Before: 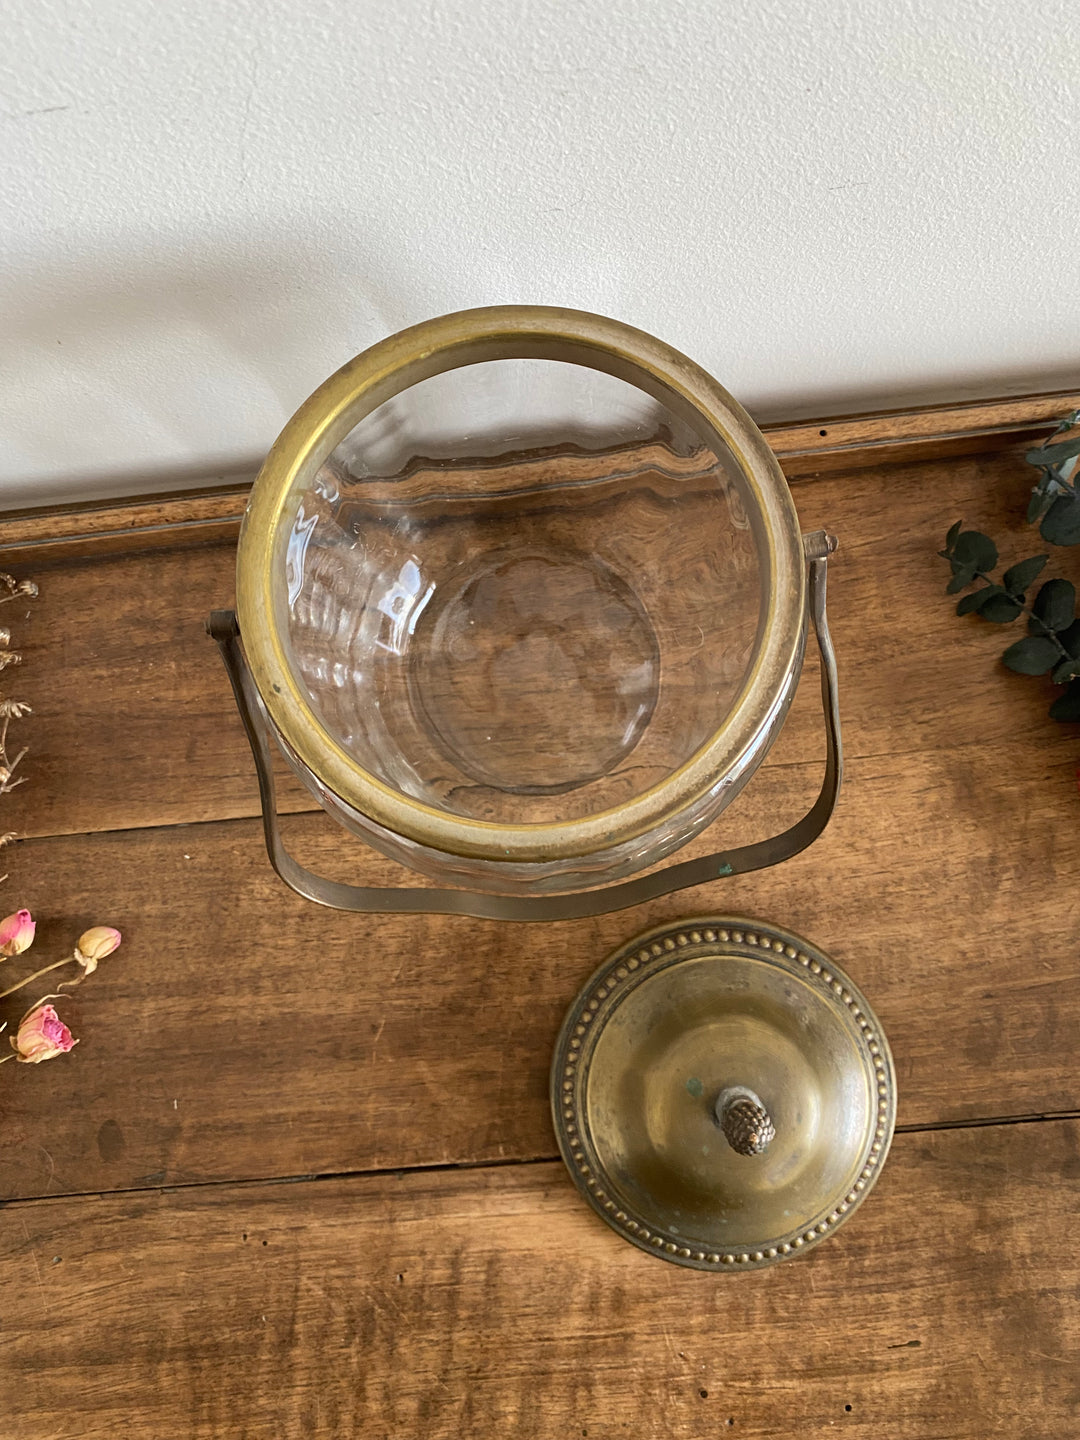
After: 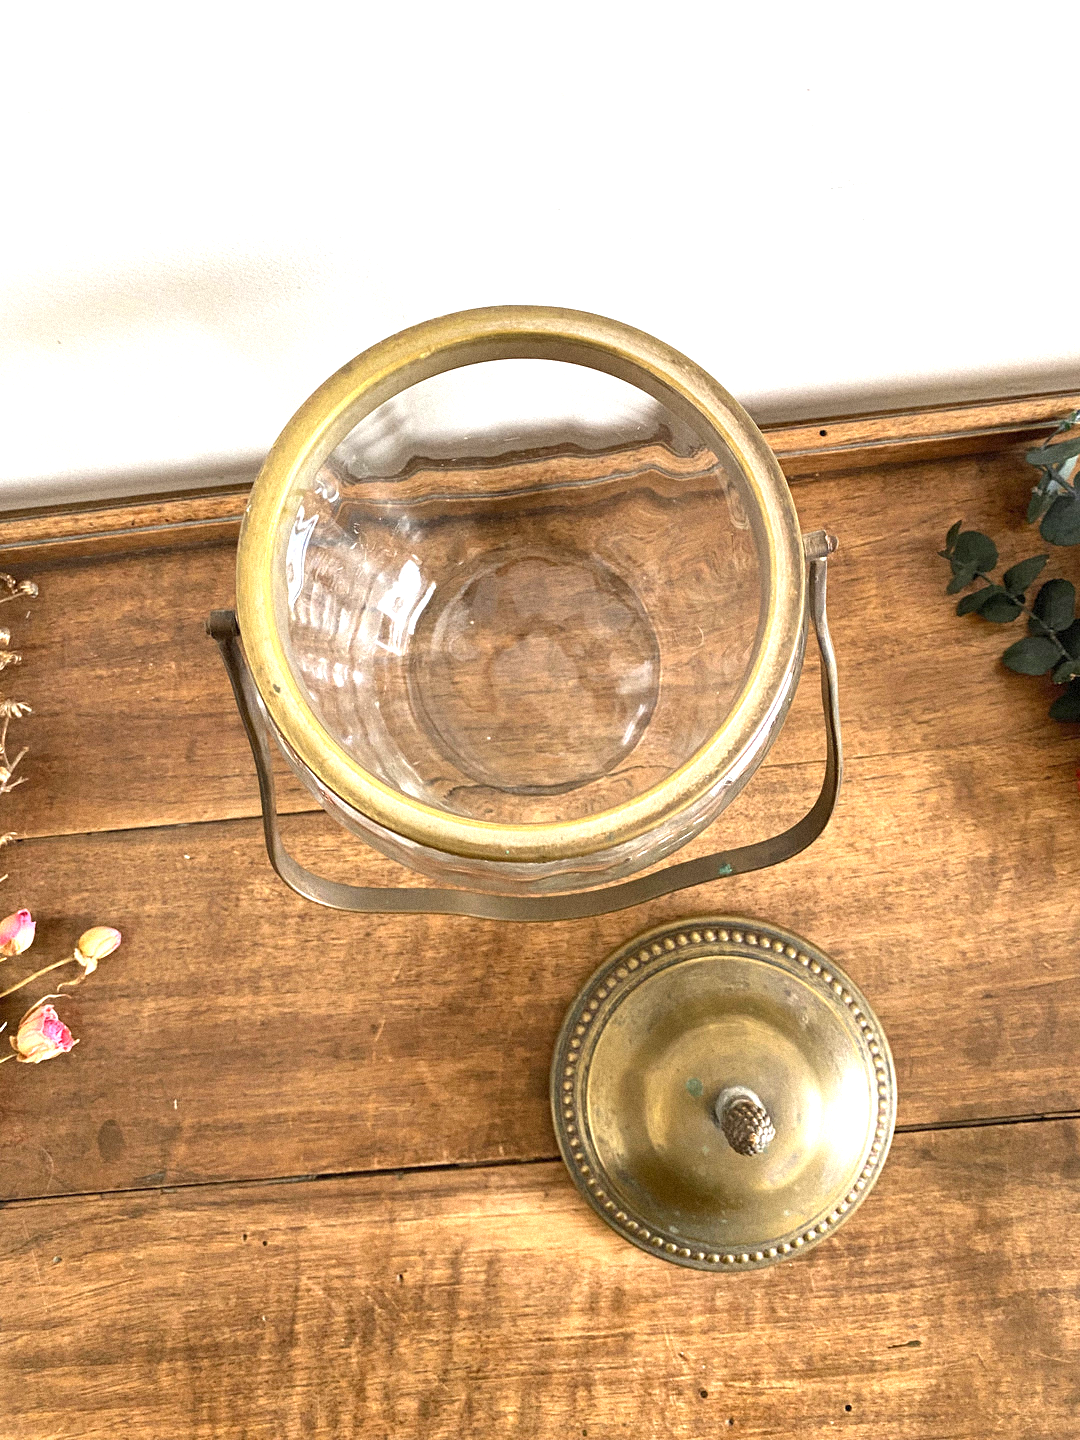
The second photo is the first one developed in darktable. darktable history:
exposure: black level correction 0, exposure 1.1 EV, compensate exposure bias true, compensate highlight preservation false
grain: mid-tones bias 0%
